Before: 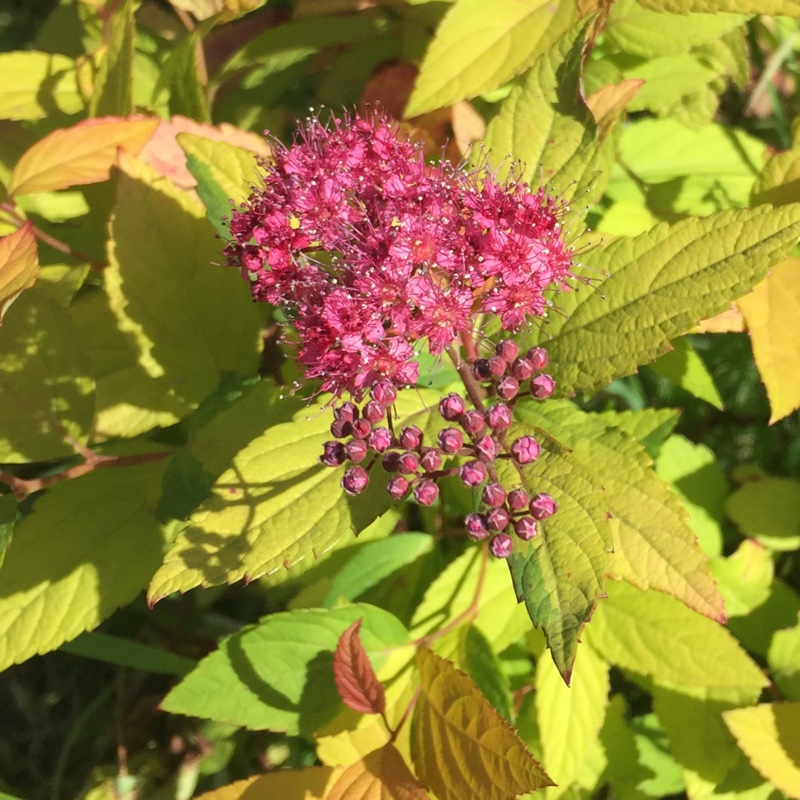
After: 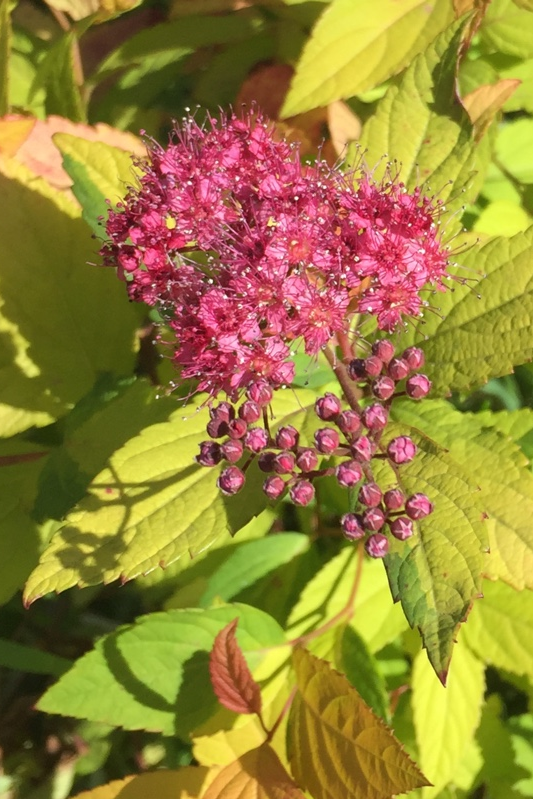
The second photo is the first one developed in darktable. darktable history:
crop and rotate: left 15.597%, right 17.771%
